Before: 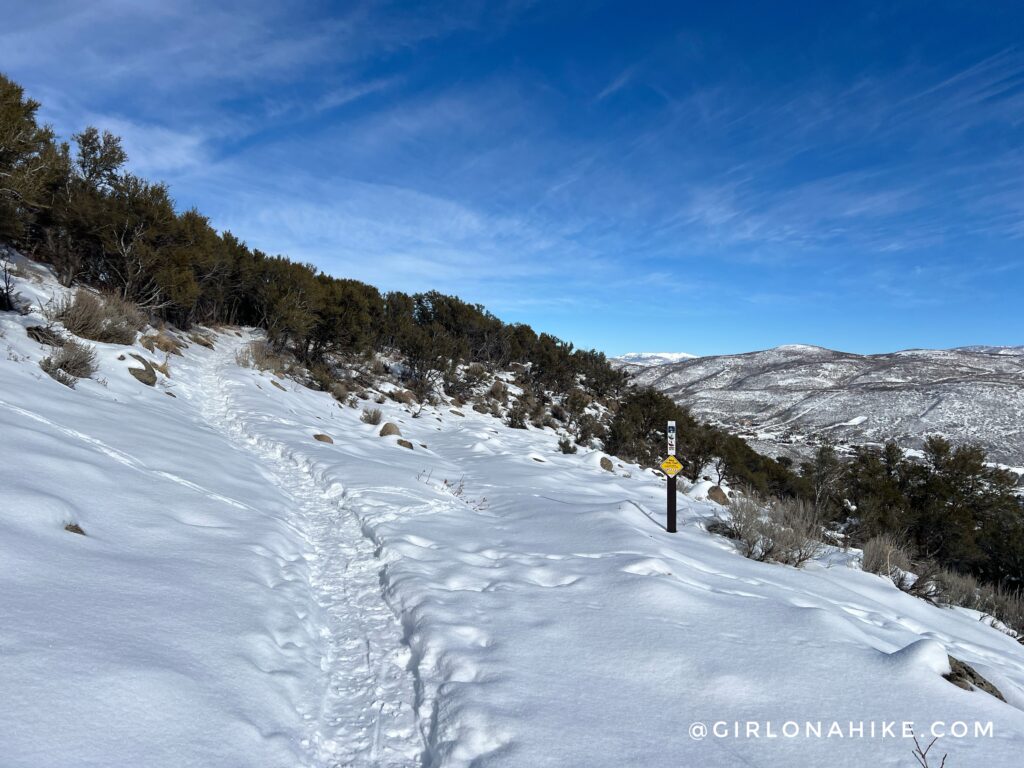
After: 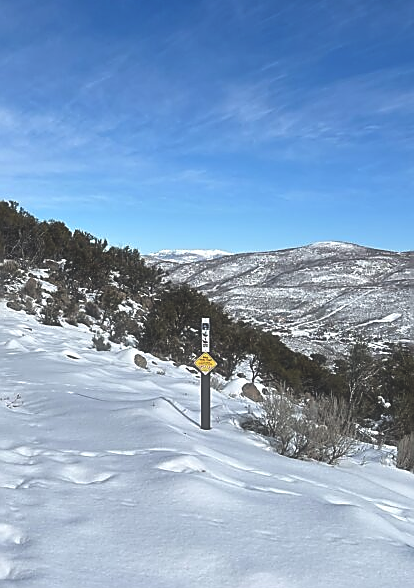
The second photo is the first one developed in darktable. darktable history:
crop: left 45.531%, top 13.505%, right 14.009%, bottom 9.925%
haze removal: strength -0.109, adaptive false
color balance rgb: global offset › luminance 1.971%, perceptual saturation grading › global saturation -0.108%, global vibrance 1.168%, saturation formula JzAzBz (2021)
sharpen: radius 1.422, amount 1.268, threshold 0.727
